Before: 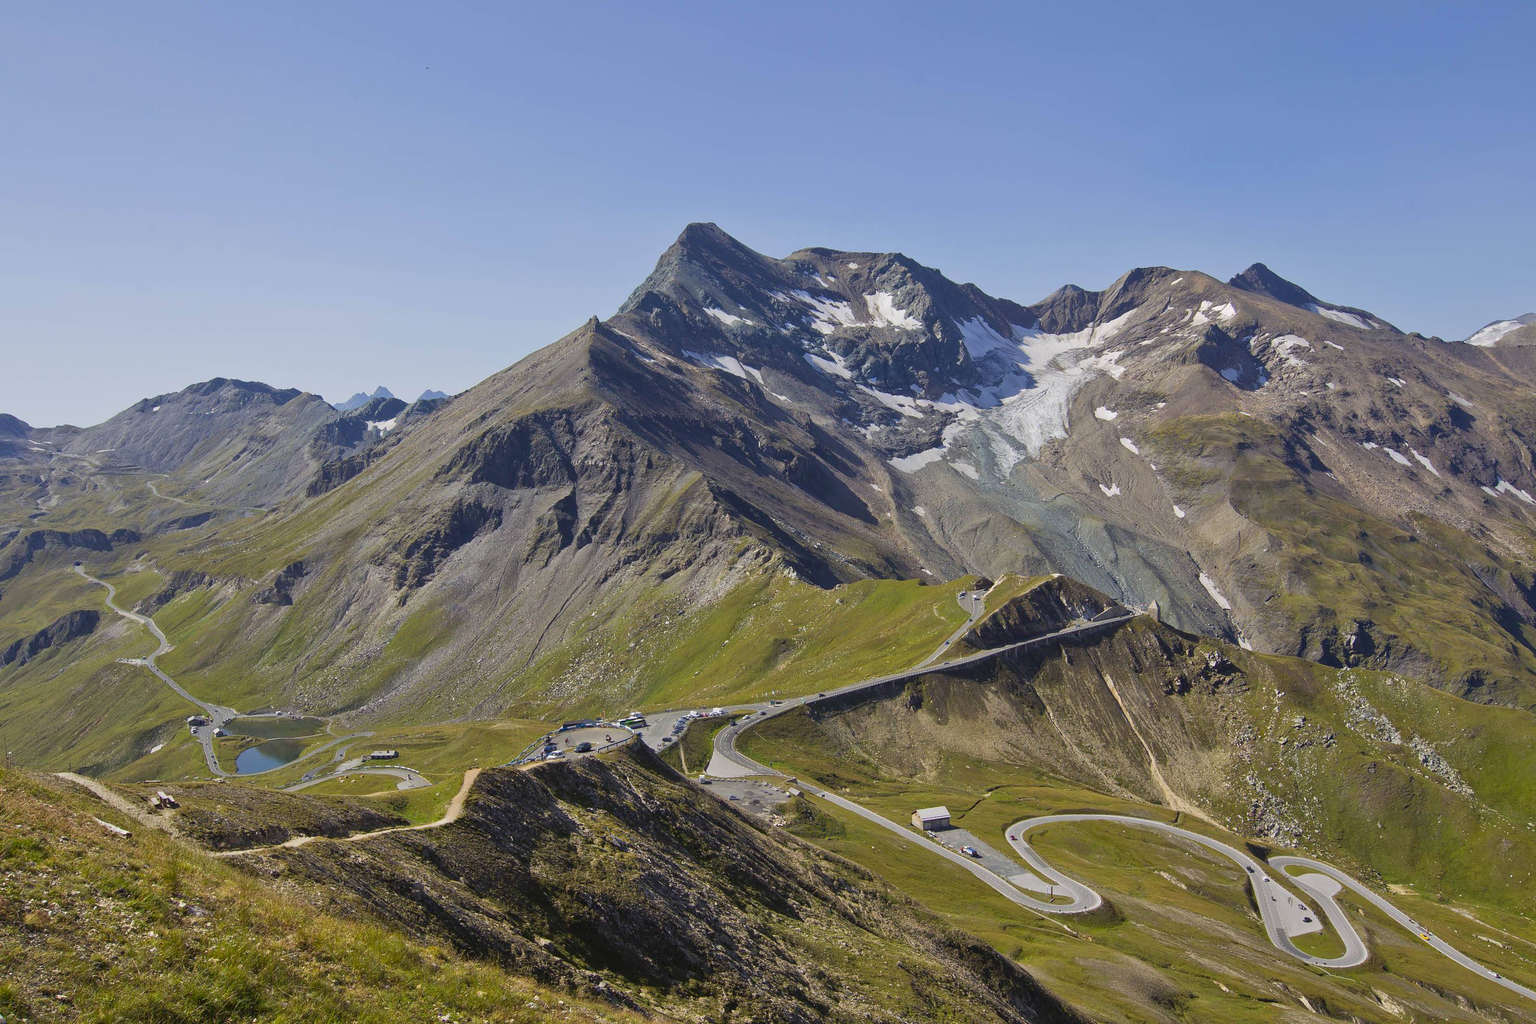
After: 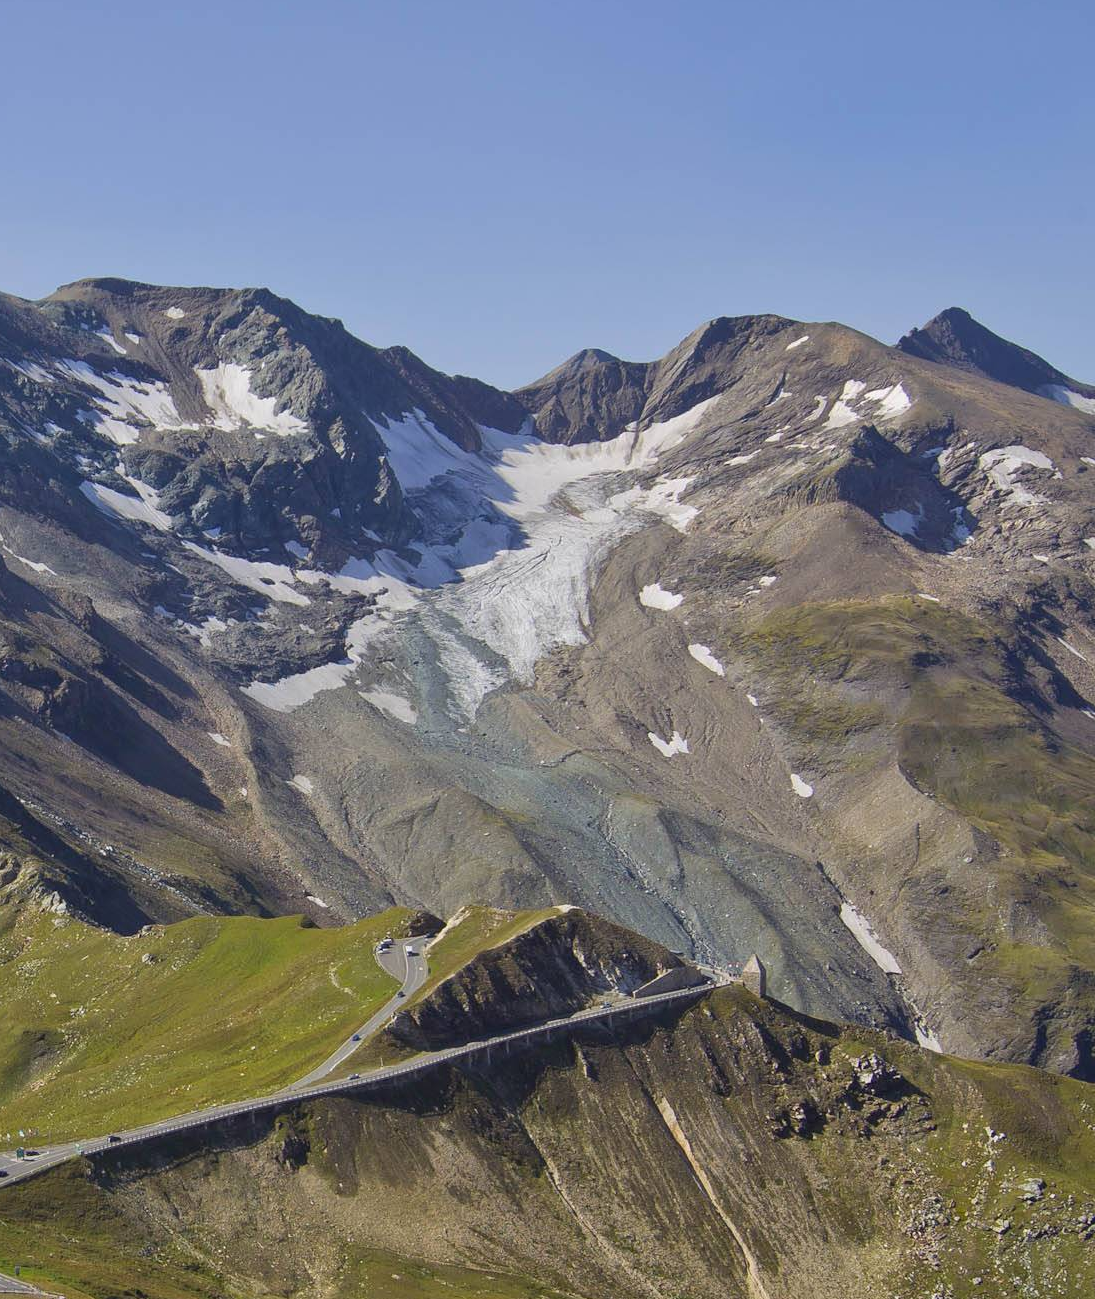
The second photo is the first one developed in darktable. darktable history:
crop and rotate: left 49.64%, top 10.089%, right 13.246%, bottom 23.935%
